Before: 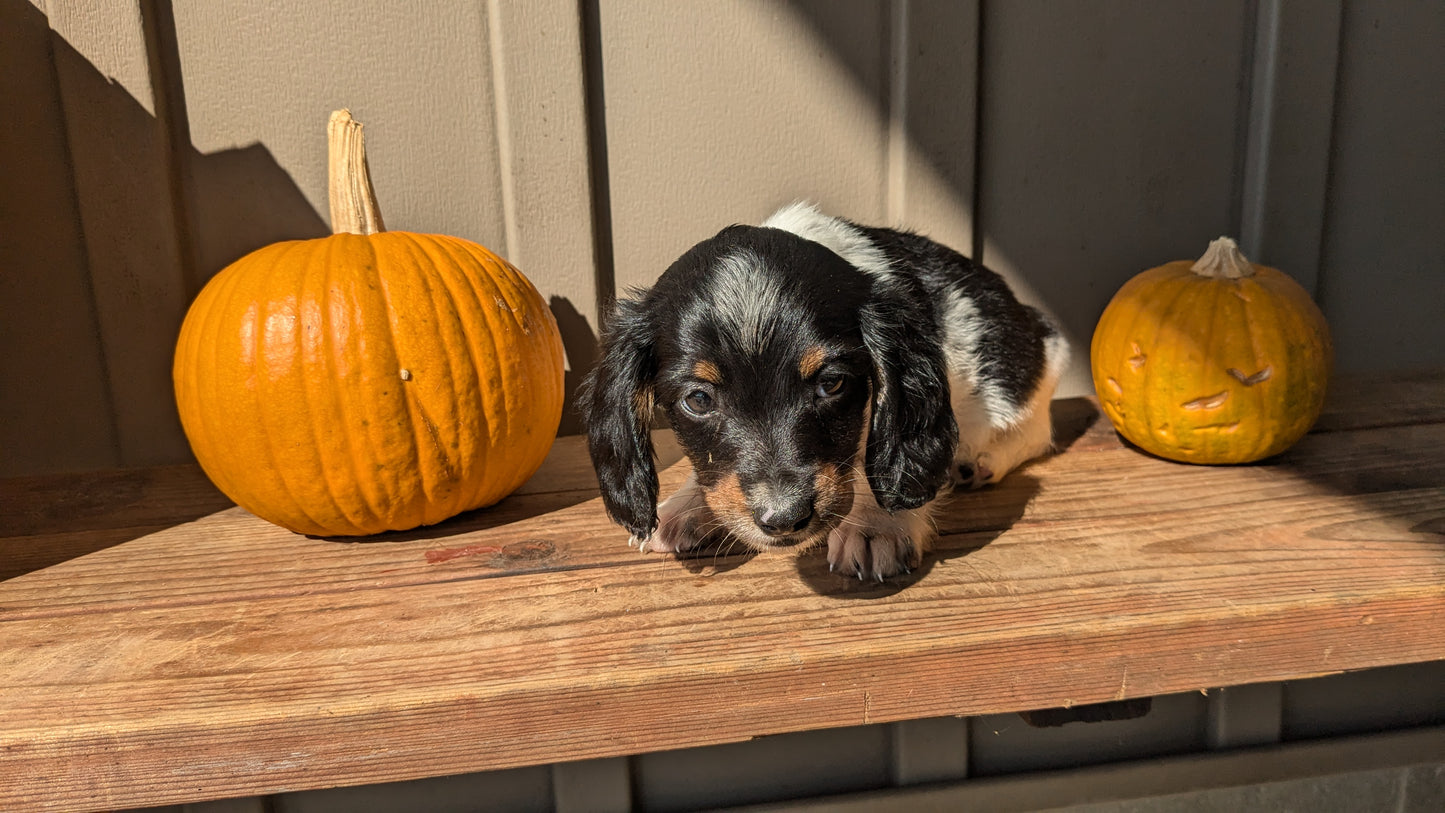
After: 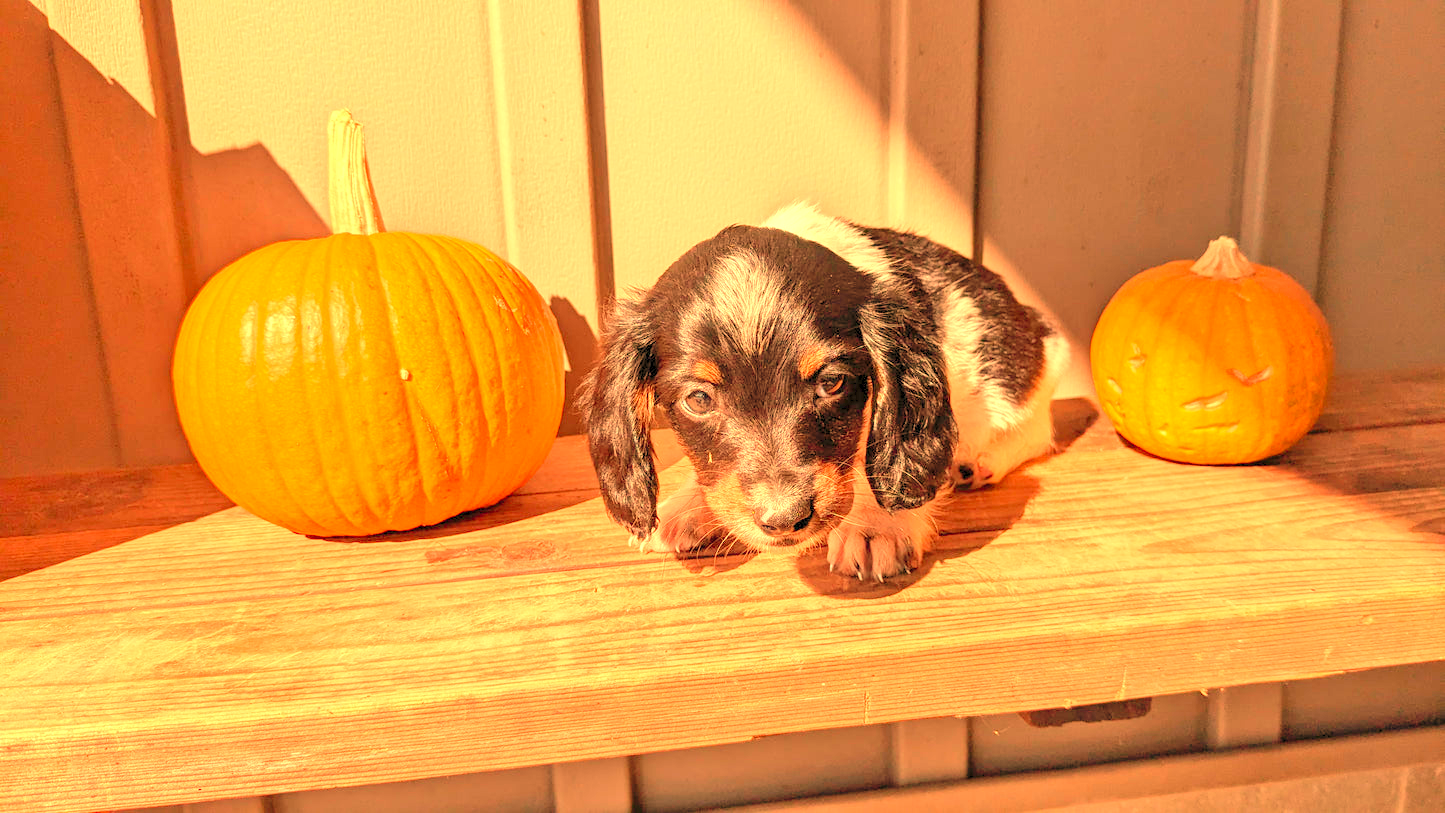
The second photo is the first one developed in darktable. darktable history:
exposure: black level correction 0, exposure 0.5 EV, compensate highlight preservation false
levels: levels [0.008, 0.318, 0.836]
white balance: red 1.467, blue 0.684
